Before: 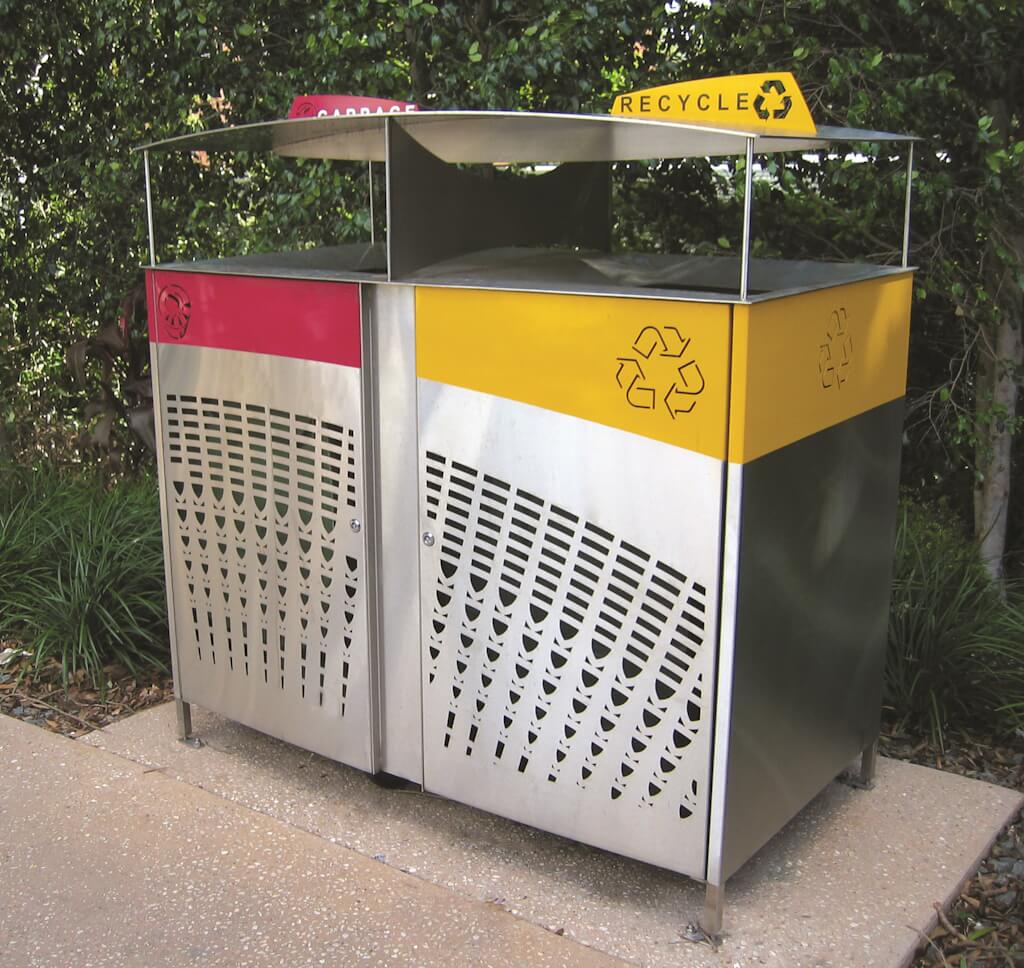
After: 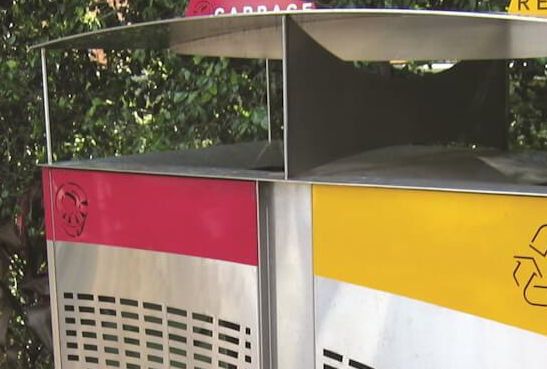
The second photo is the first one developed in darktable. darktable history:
exposure: compensate highlight preservation false
crop: left 10.074%, top 10.576%, right 36.432%, bottom 51.284%
